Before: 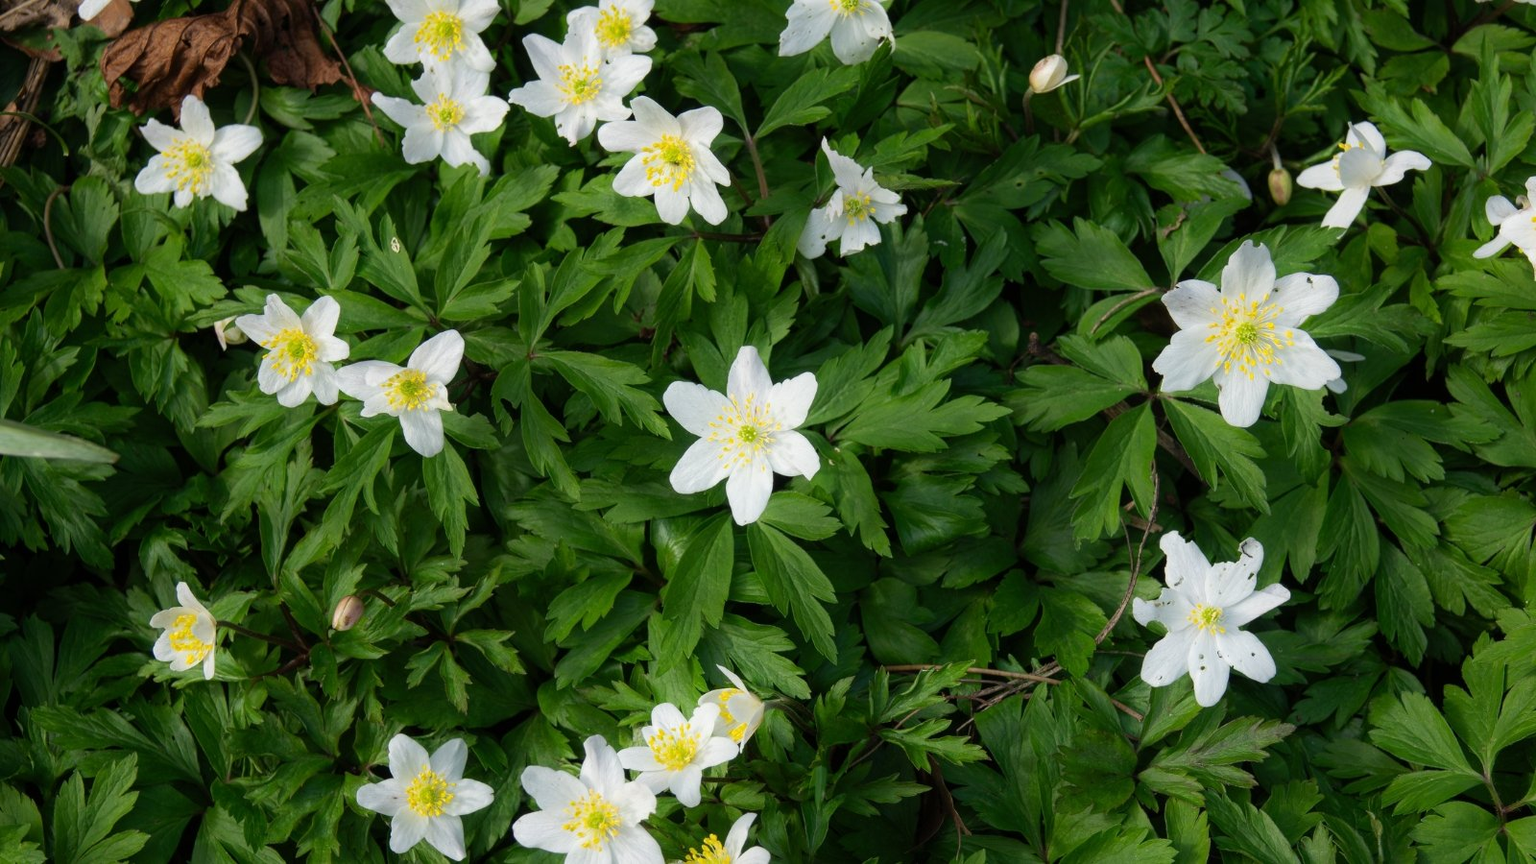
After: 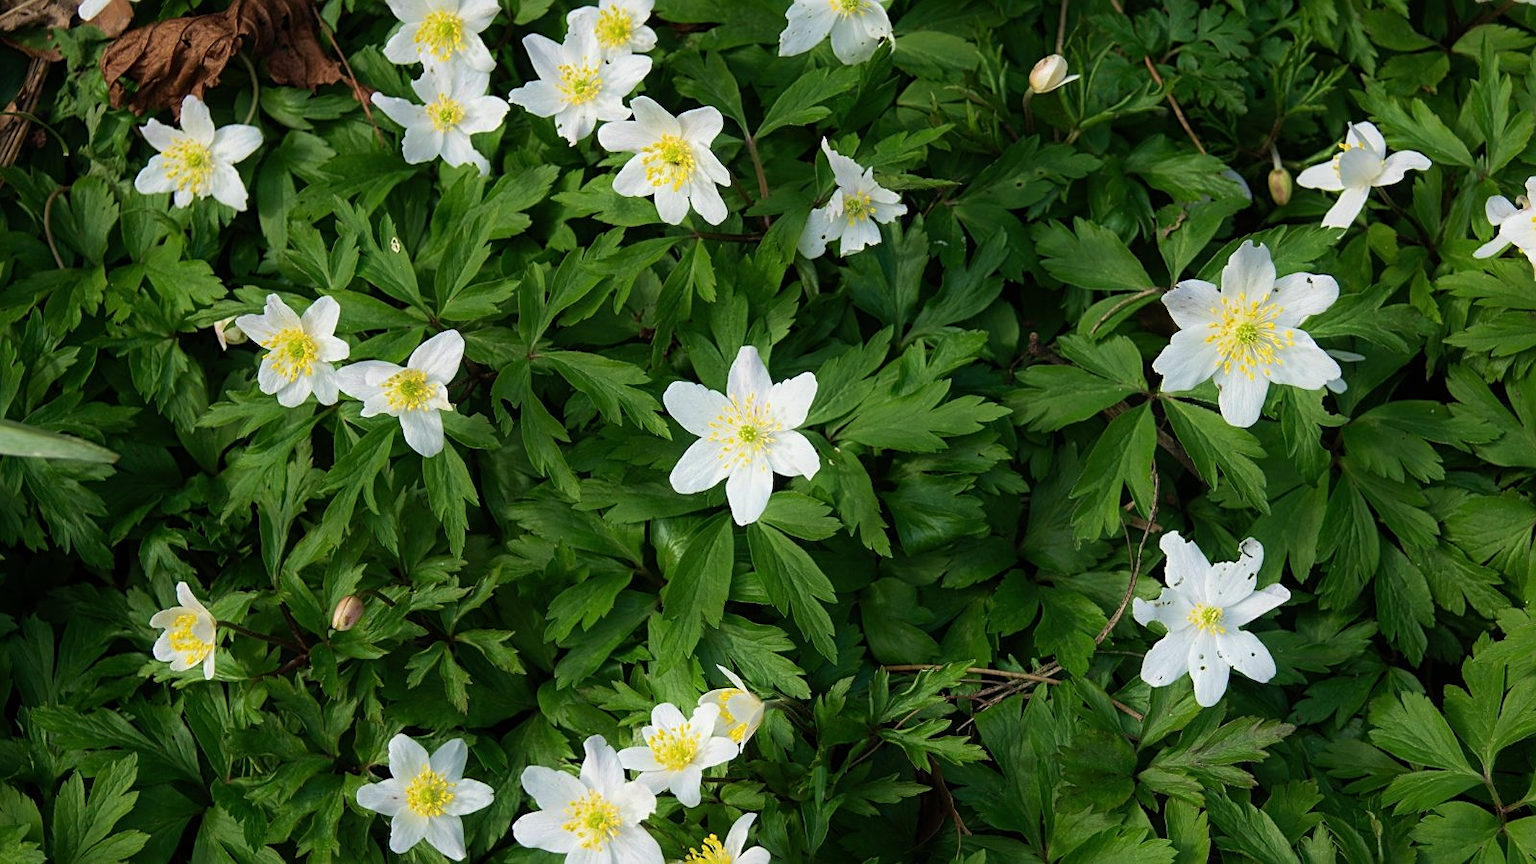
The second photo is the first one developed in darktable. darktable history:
sharpen: on, module defaults
velvia: on, module defaults
color balance: input saturation 99%
